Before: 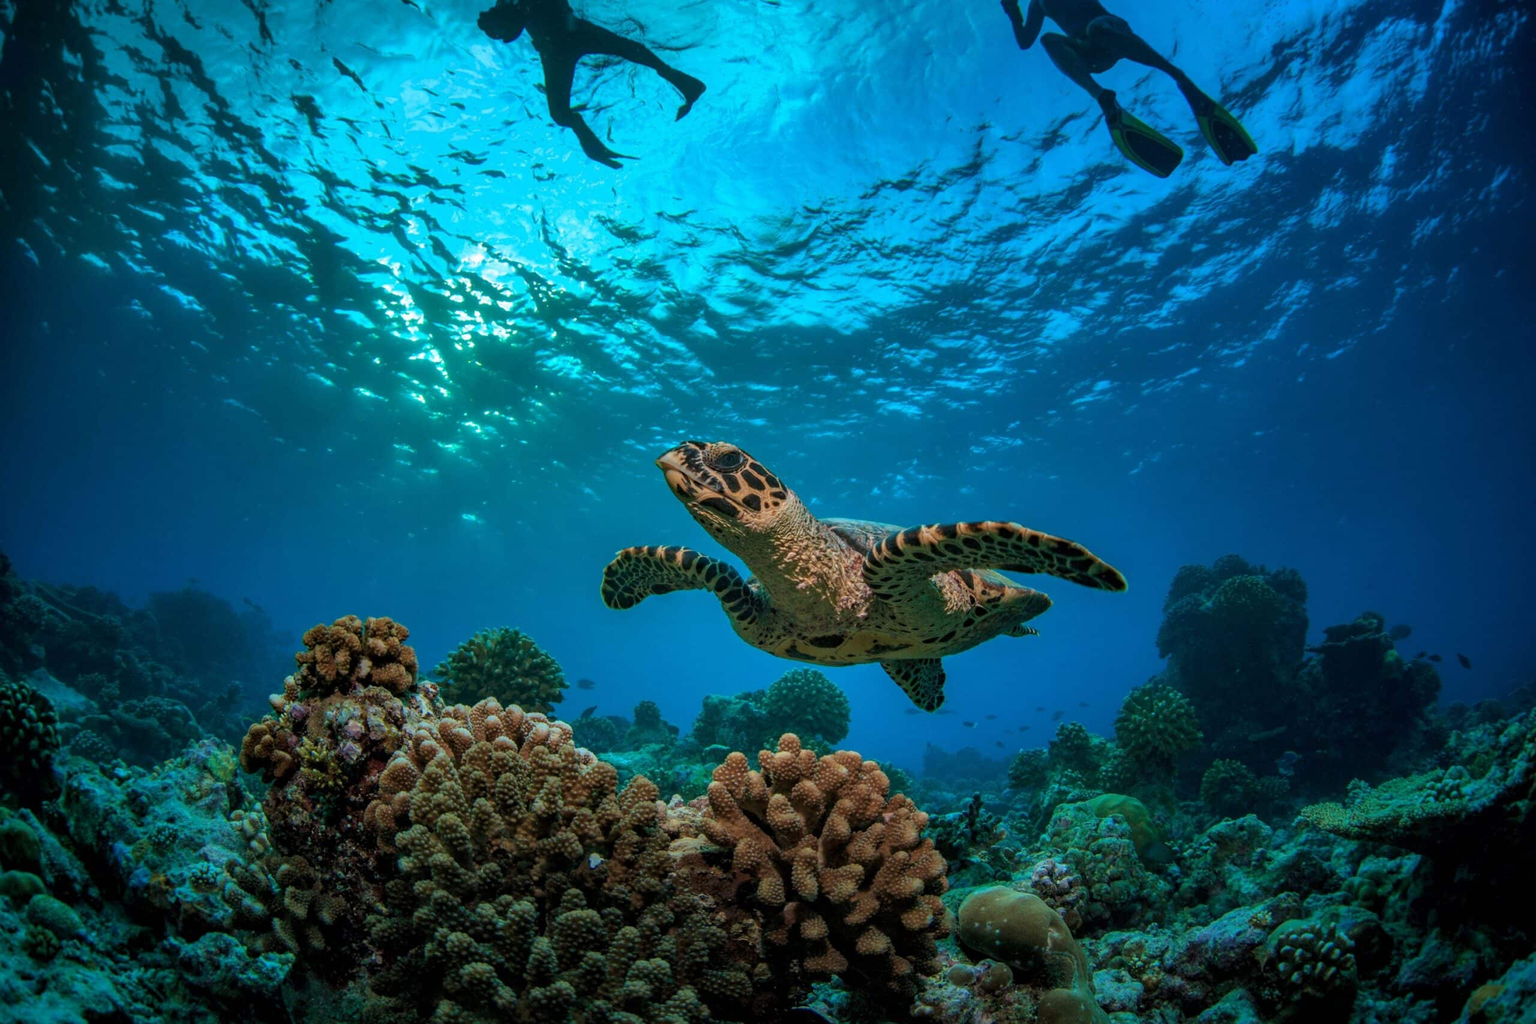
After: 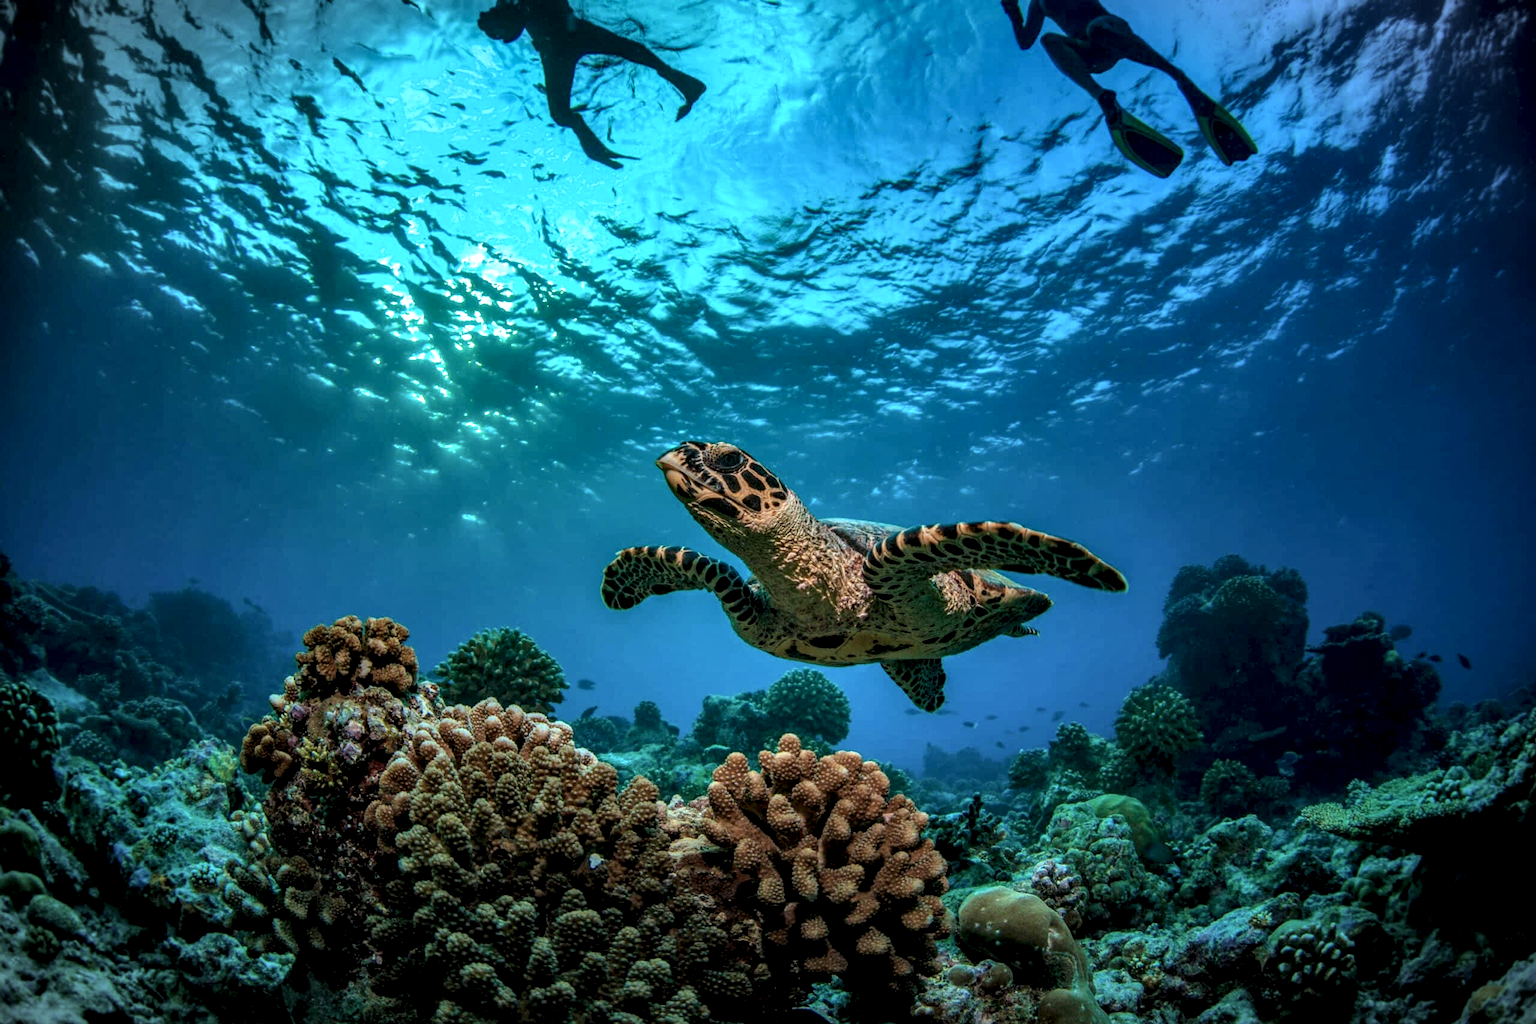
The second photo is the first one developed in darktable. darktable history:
vignetting: fall-off start 100%, brightness -0.282, width/height ratio 1.31
local contrast: highlights 60%, shadows 60%, detail 160%
